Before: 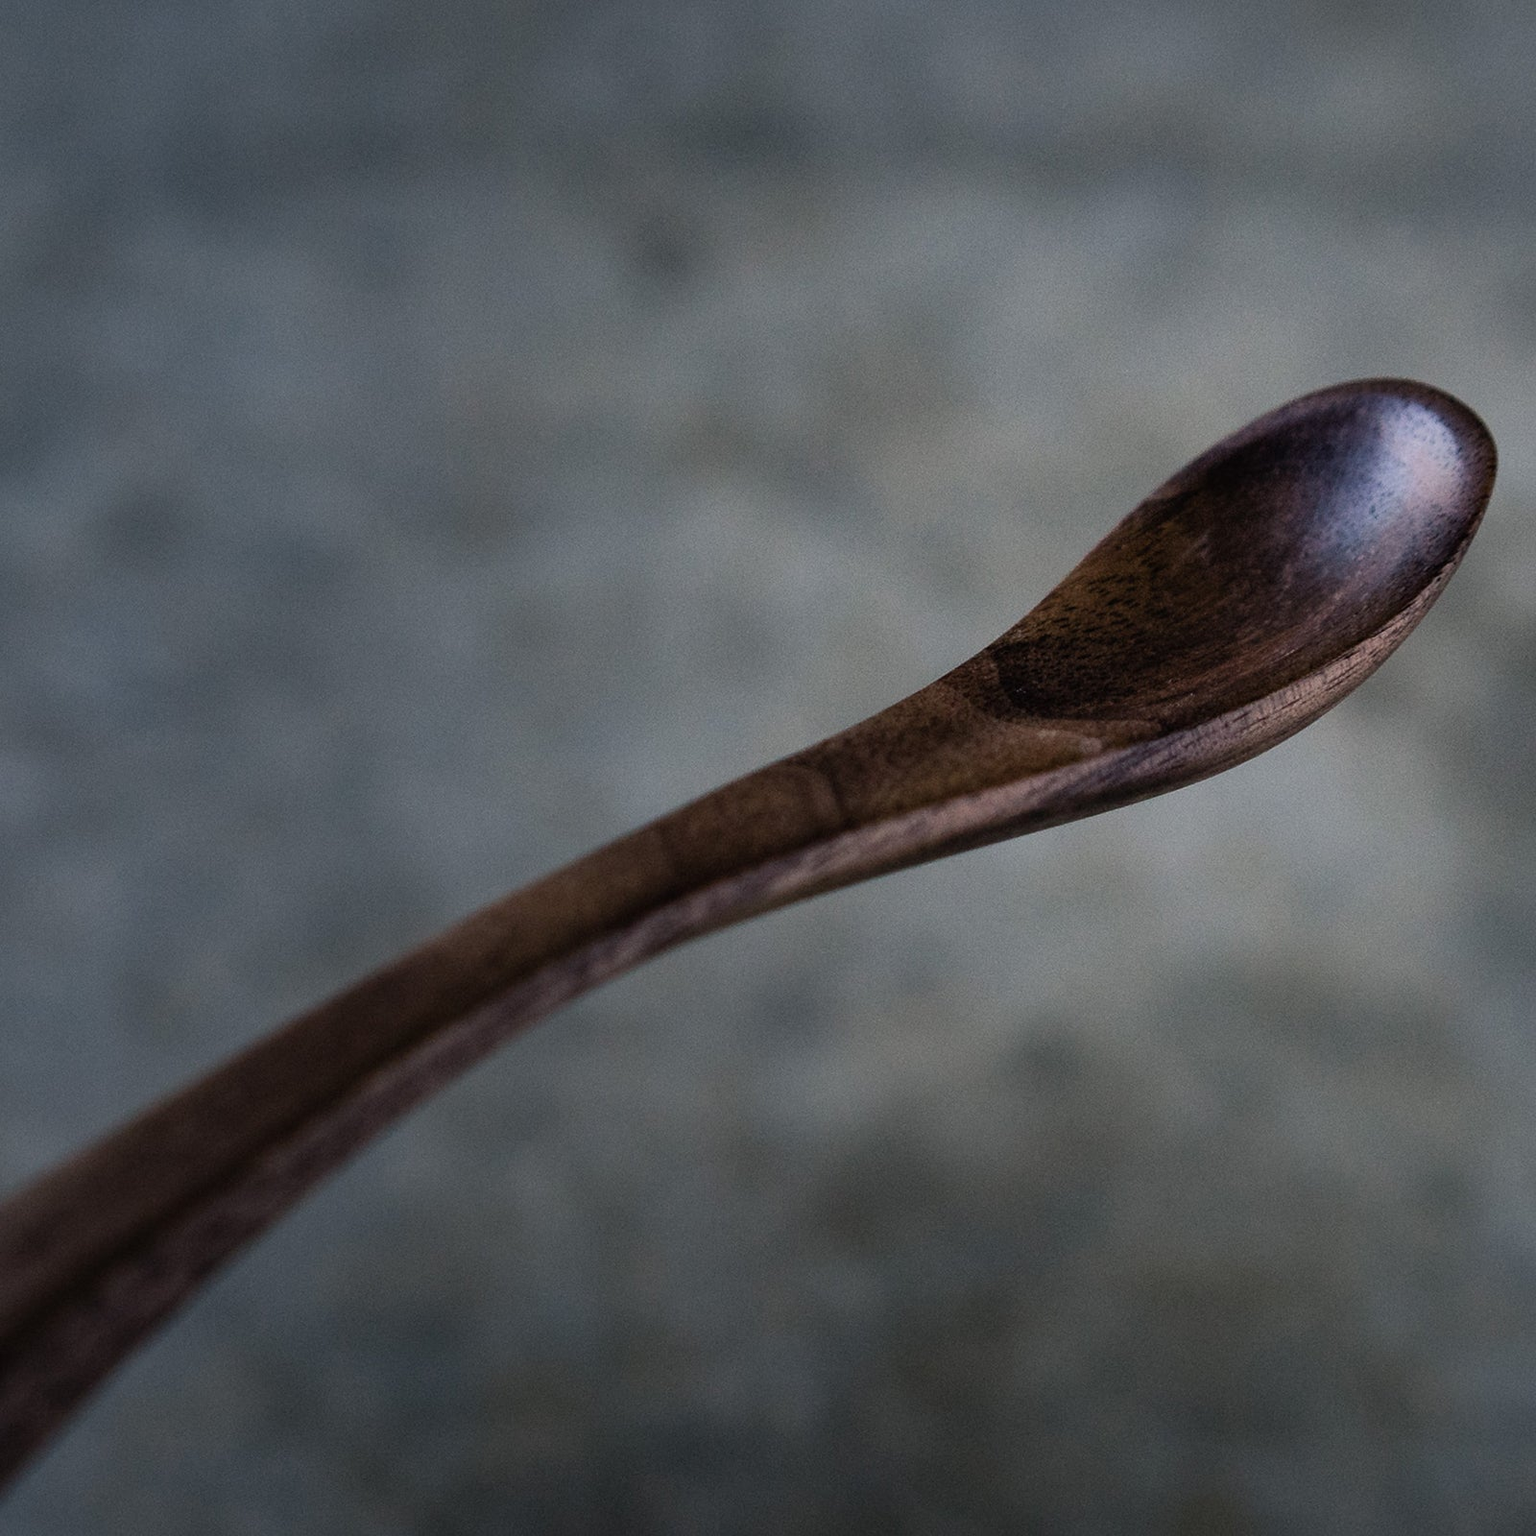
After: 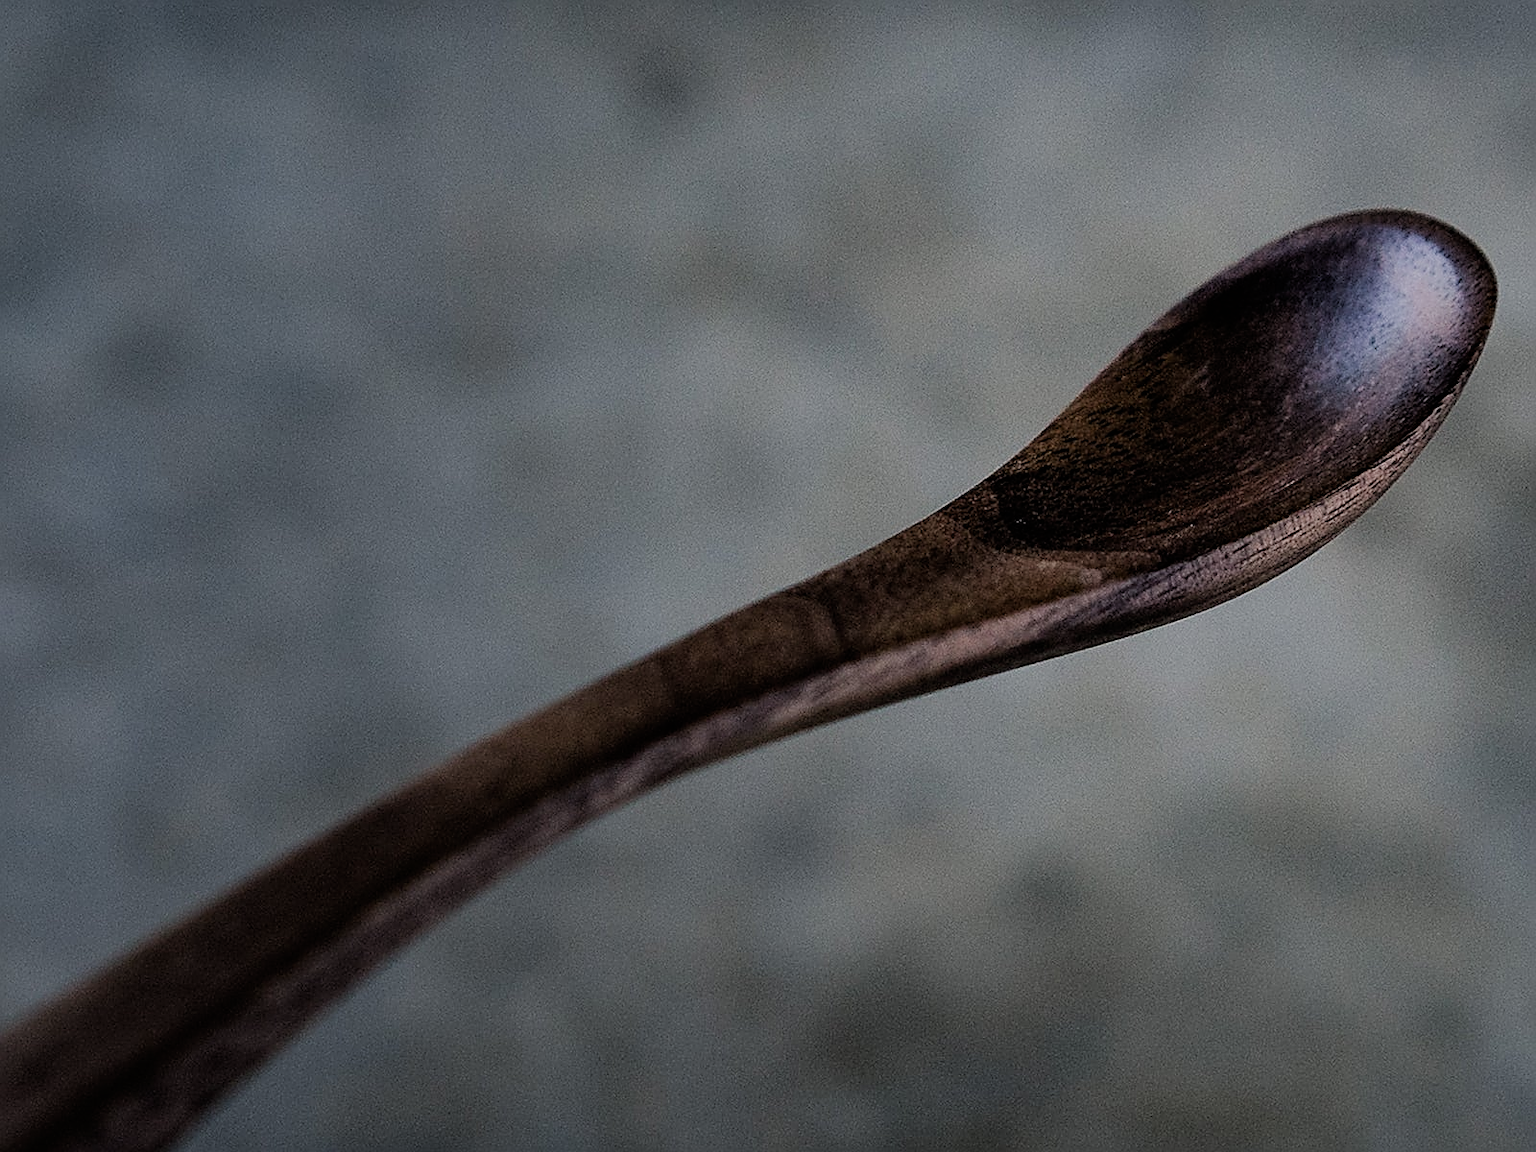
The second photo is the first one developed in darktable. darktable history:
sharpen: radius 1.685, amount 1.294
crop: top 11.038%, bottom 13.962%
filmic rgb: black relative exposure -7.65 EV, white relative exposure 4.56 EV, hardness 3.61
